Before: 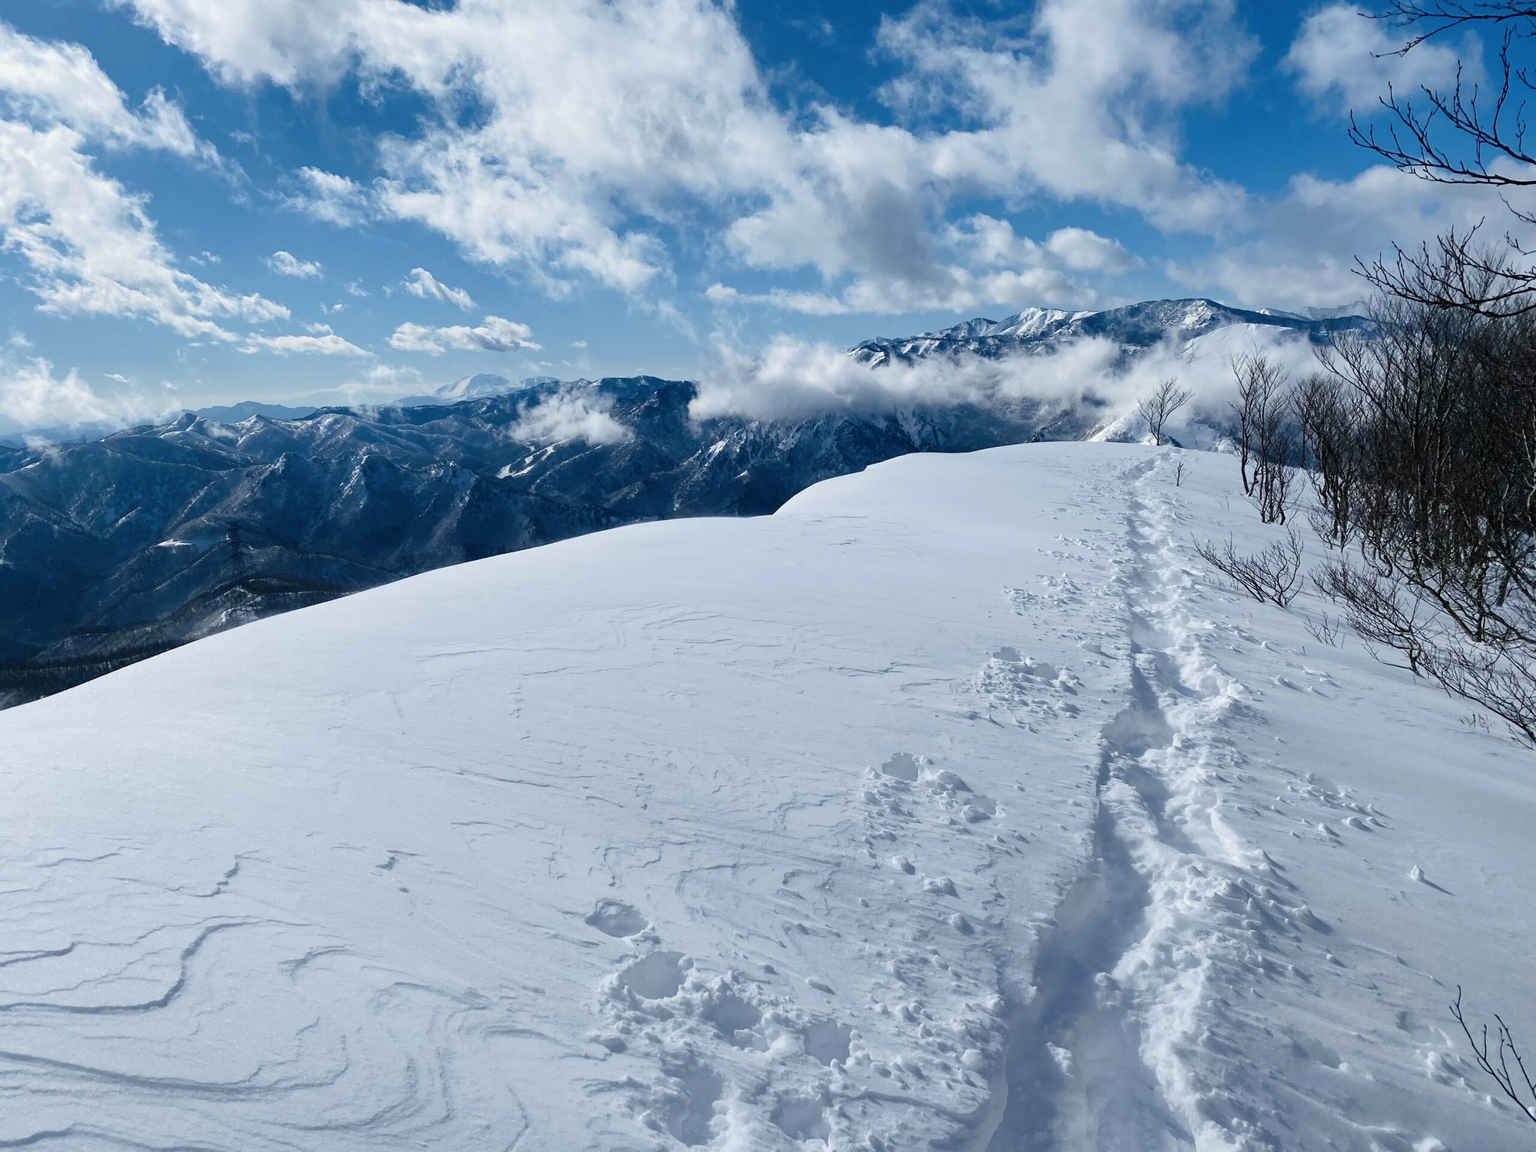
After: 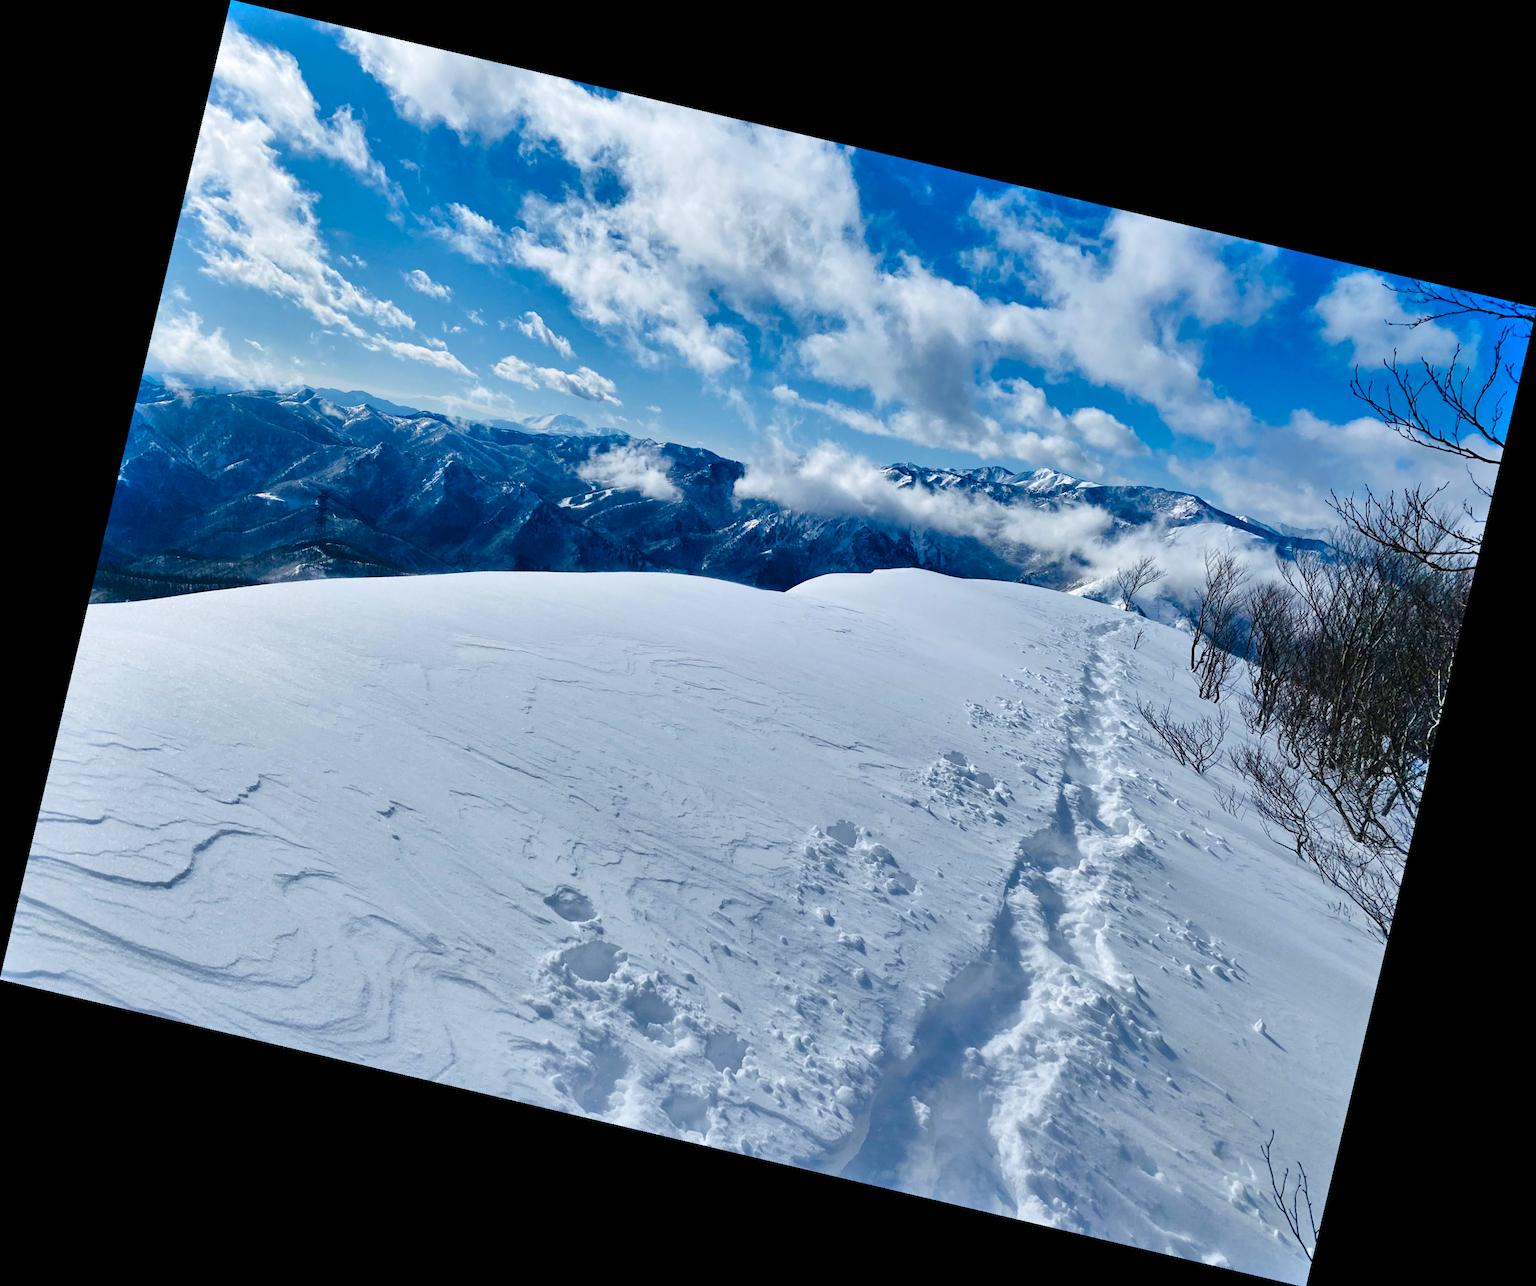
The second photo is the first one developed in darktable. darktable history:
color balance rgb: perceptual saturation grading › global saturation 45%, perceptual saturation grading › highlights -25%, perceptual saturation grading › shadows 50%, perceptual brilliance grading › global brilliance 3%, global vibrance 3%
shadows and highlights: soften with gaussian
rotate and perspective: rotation 13.27°, automatic cropping off
